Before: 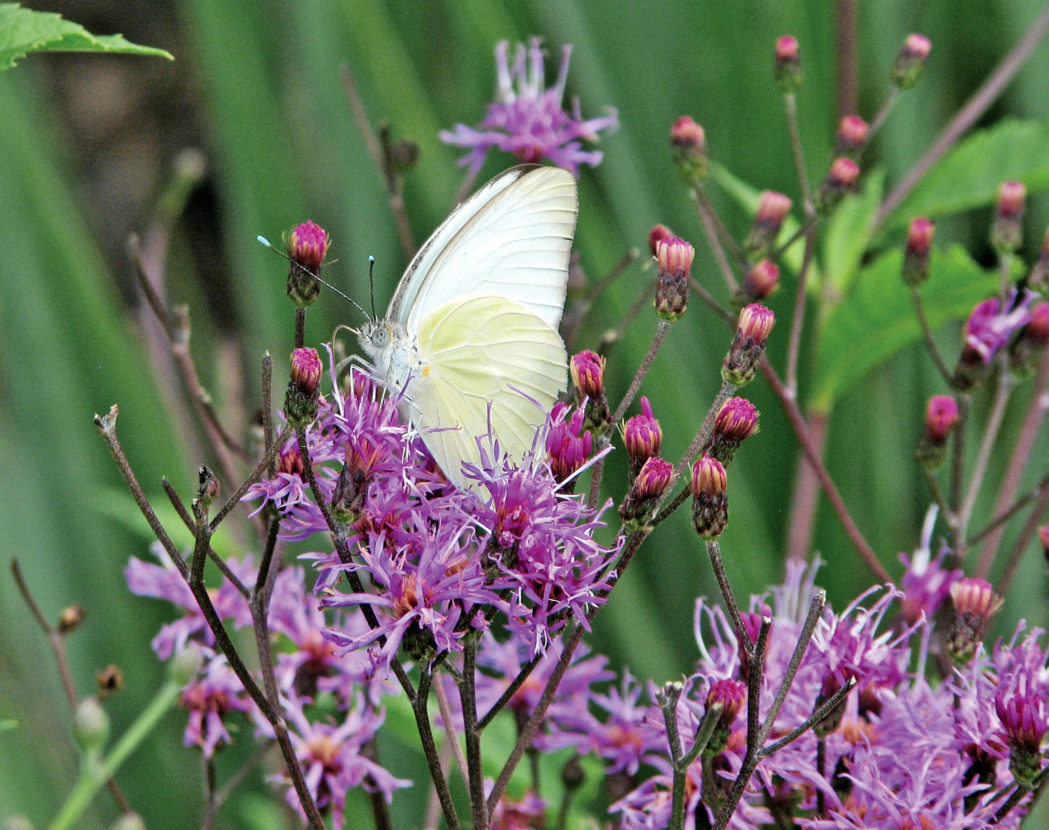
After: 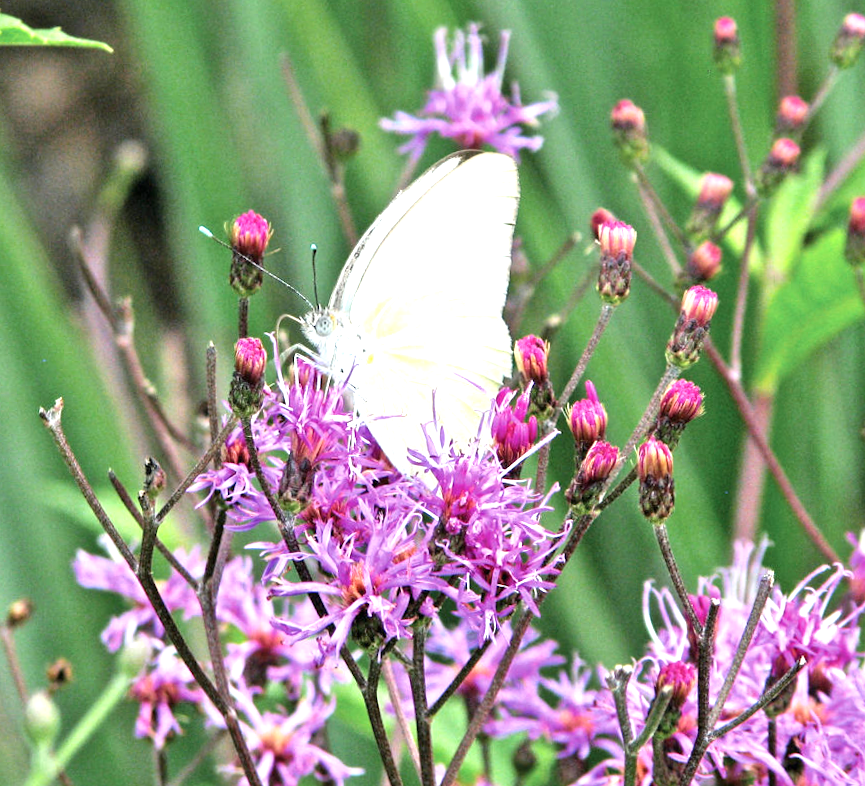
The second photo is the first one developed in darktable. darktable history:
crop and rotate: angle 1°, left 4.281%, top 0.642%, right 11.383%, bottom 2.486%
exposure: black level correction 0, exposure 1.1 EV, compensate exposure bias true, compensate highlight preservation false
